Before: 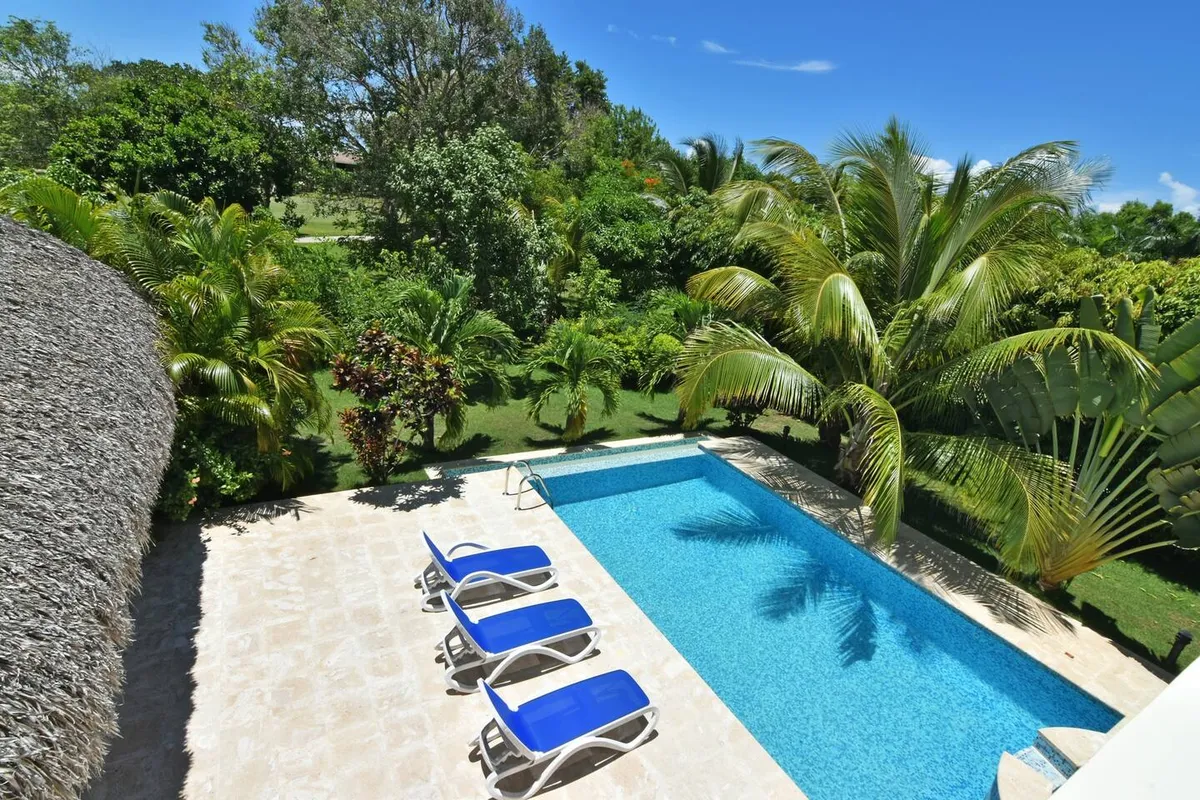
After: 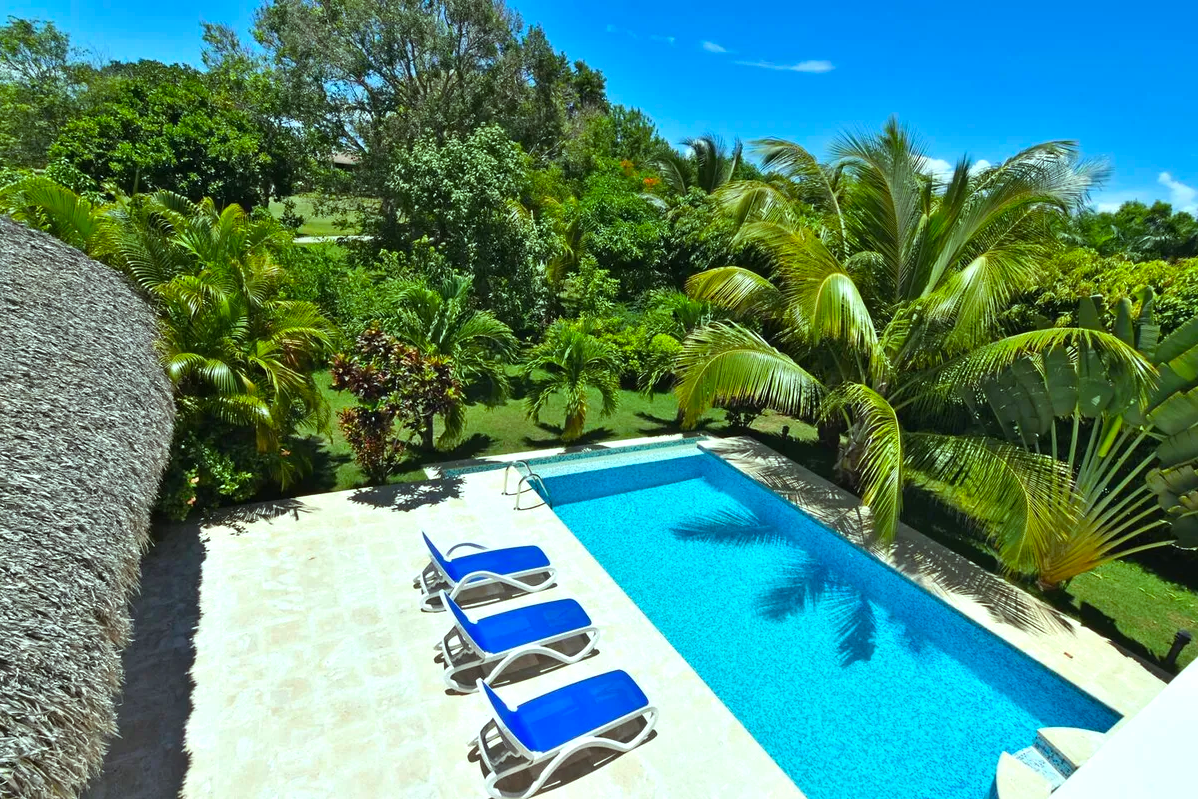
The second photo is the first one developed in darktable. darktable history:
crop and rotate: left 0.161%, bottom 0.008%
color balance rgb: highlights gain › luminance 19.759%, highlights gain › chroma 2.671%, highlights gain › hue 170.72°, perceptual saturation grading › global saturation 16.793%, global vibrance 20%
